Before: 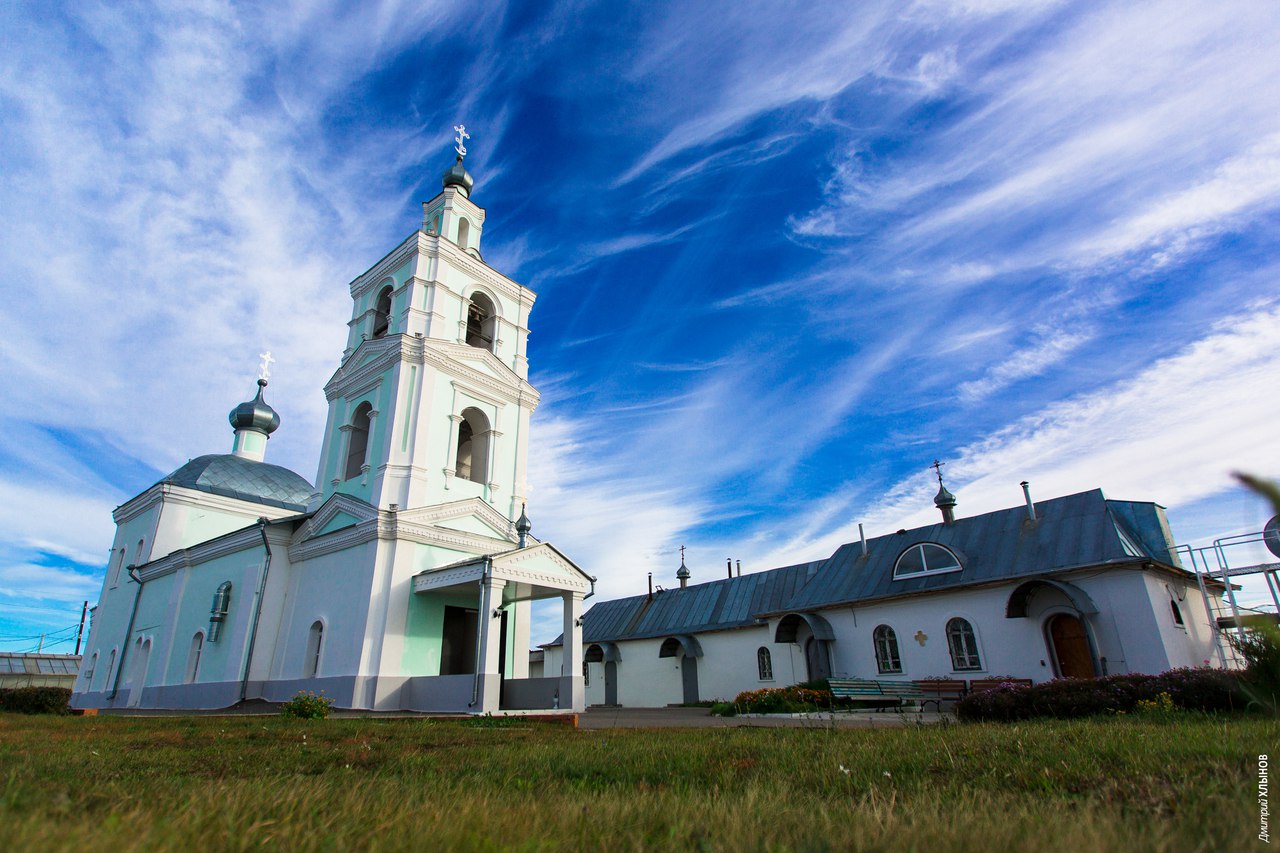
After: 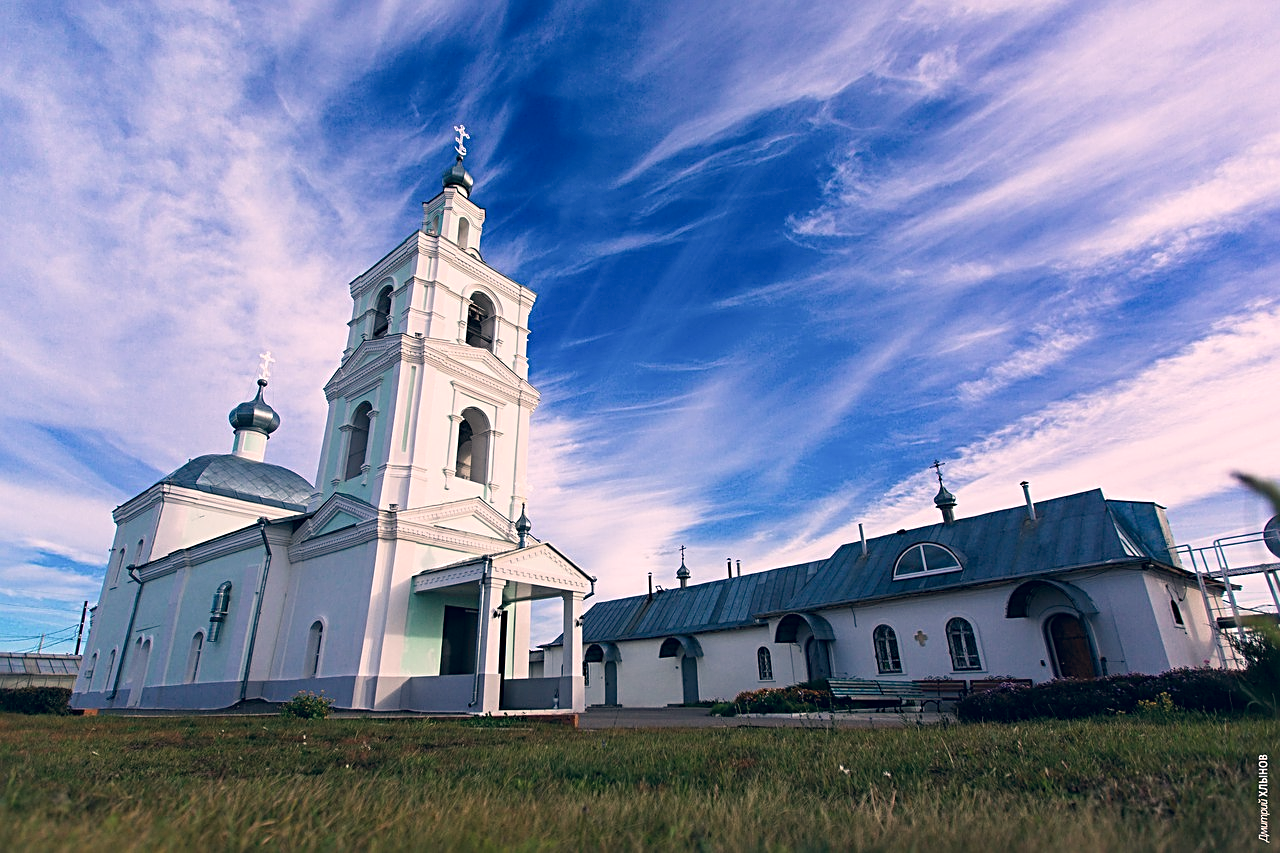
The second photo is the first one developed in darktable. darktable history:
color correction: highlights a* 14.46, highlights b* 5.85, shadows a* -5.53, shadows b* -15.24, saturation 0.85
sharpen: radius 2.767
